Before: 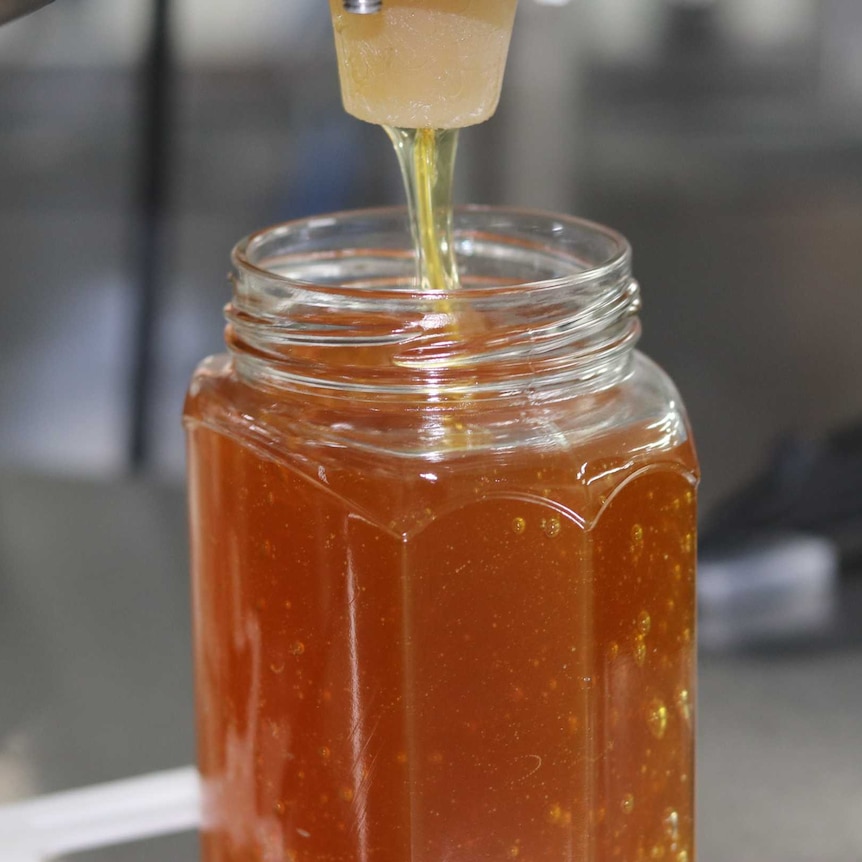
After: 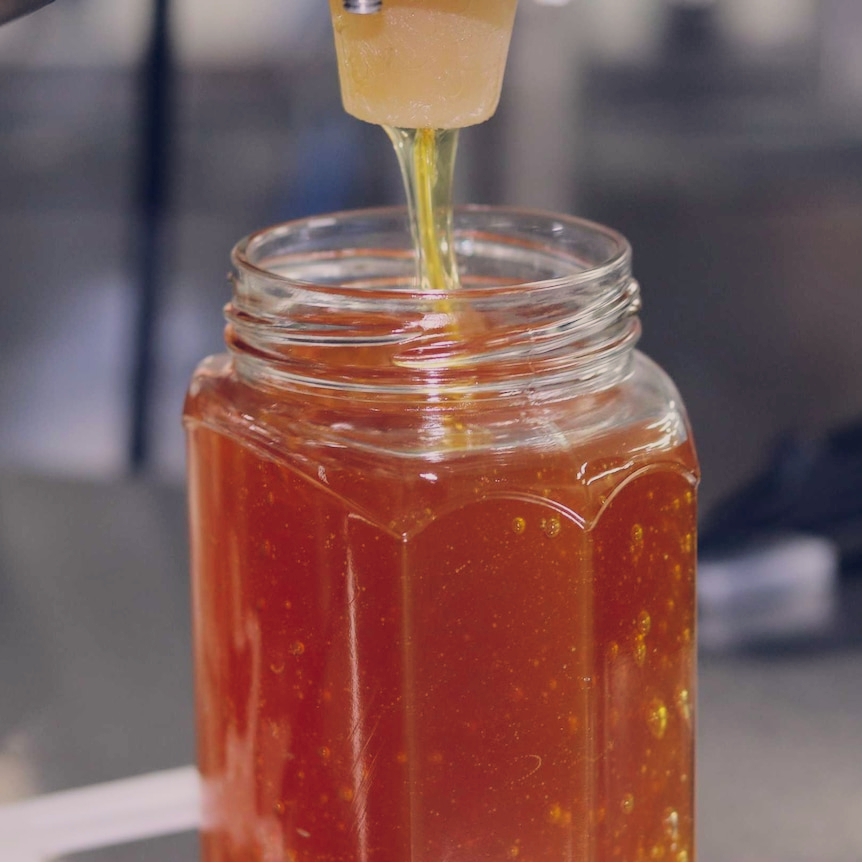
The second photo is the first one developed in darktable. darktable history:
filmic rgb: black relative exposure -7.65 EV, white relative exposure 4.56 EV, hardness 3.61, contrast 1.059, color science v6 (2022)
color correction: highlights a* 5.79, highlights b* 4.73
color balance rgb: global offset › luminance -0.275%, global offset › chroma 0.307%, global offset › hue 261.86°, linear chroma grading › global chroma 14.792%, perceptual saturation grading › global saturation 0.878%
